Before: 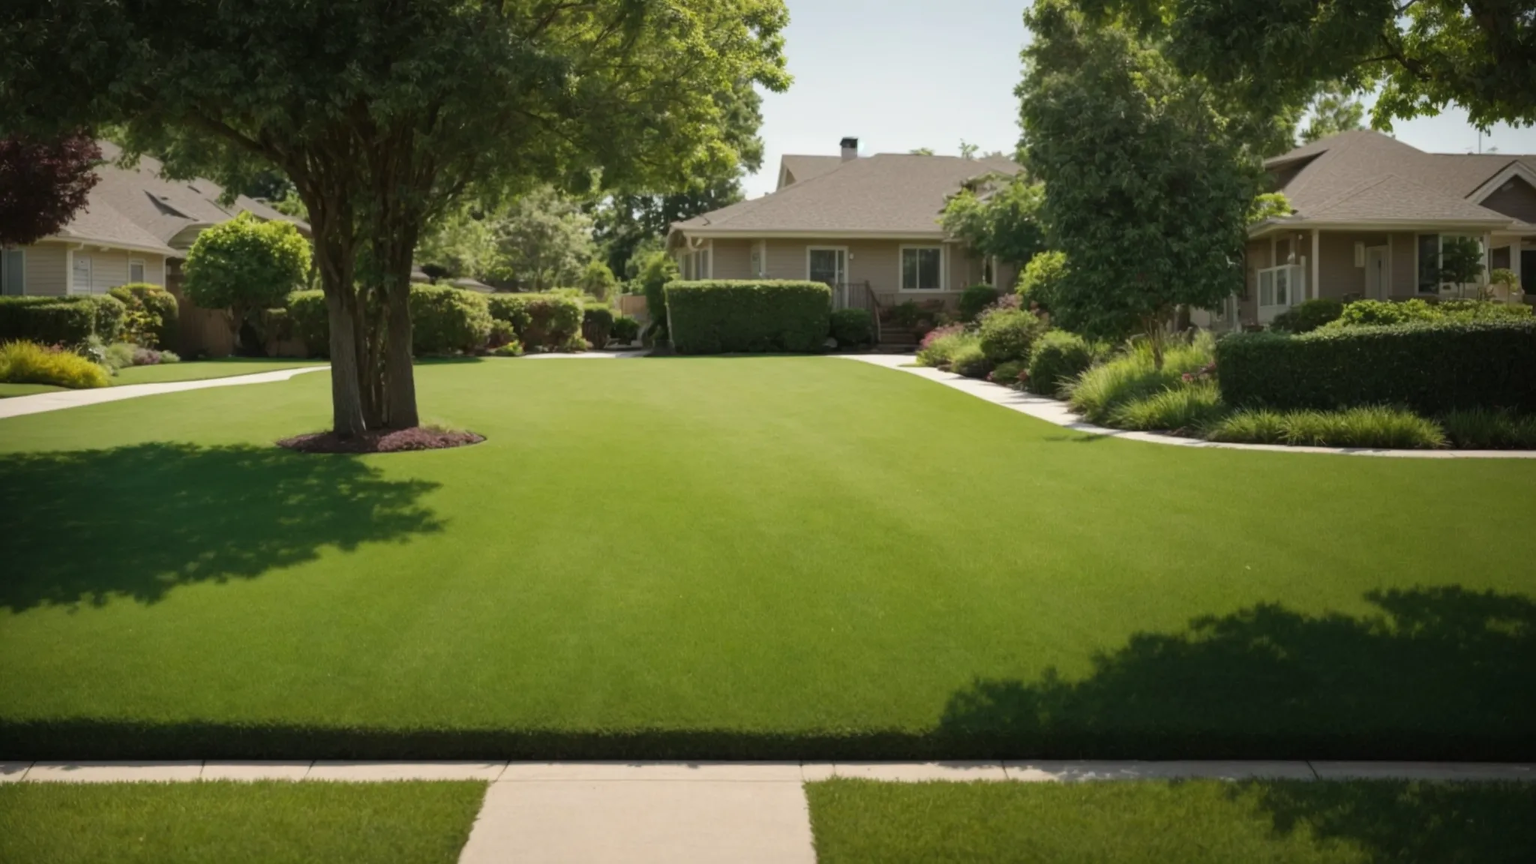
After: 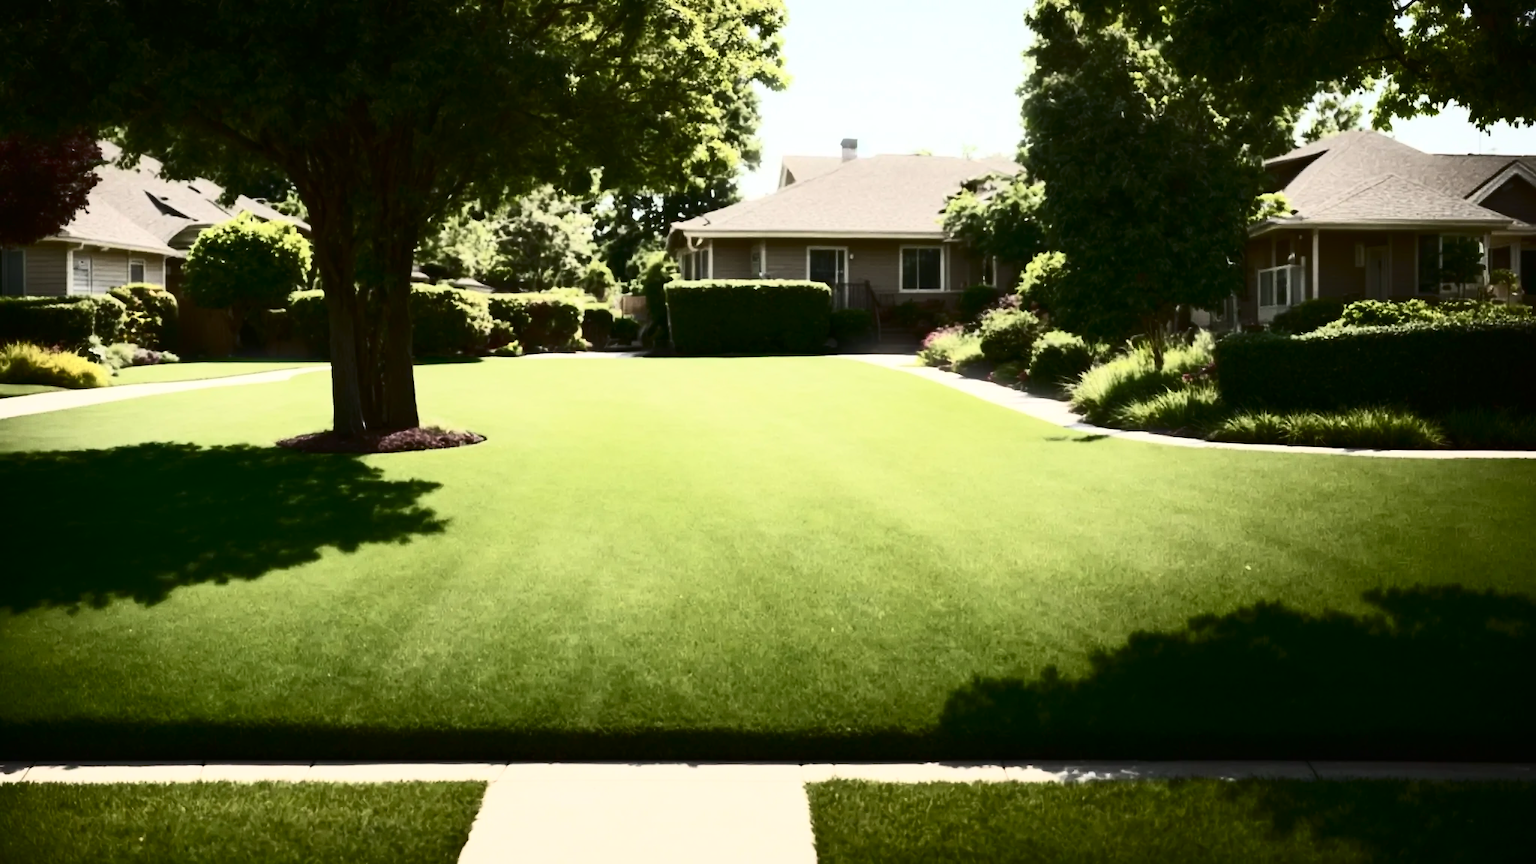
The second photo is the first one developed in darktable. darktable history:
contrast brightness saturation: contrast 0.93, brightness 0.2
bloom: size 3%, threshold 100%, strength 0%
